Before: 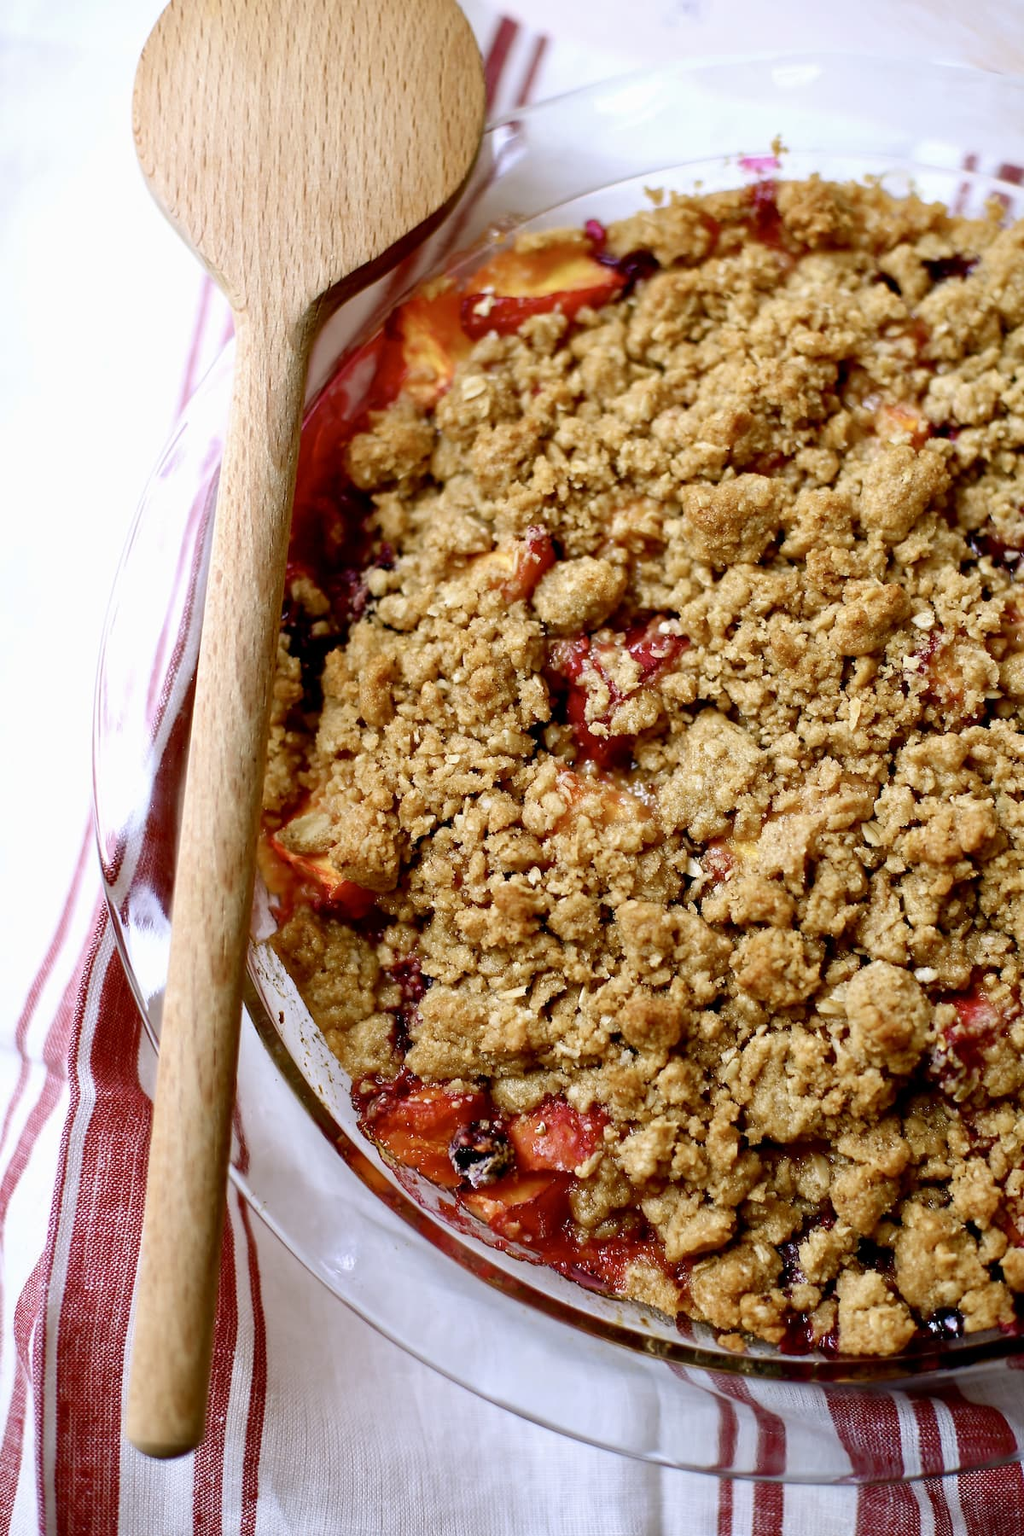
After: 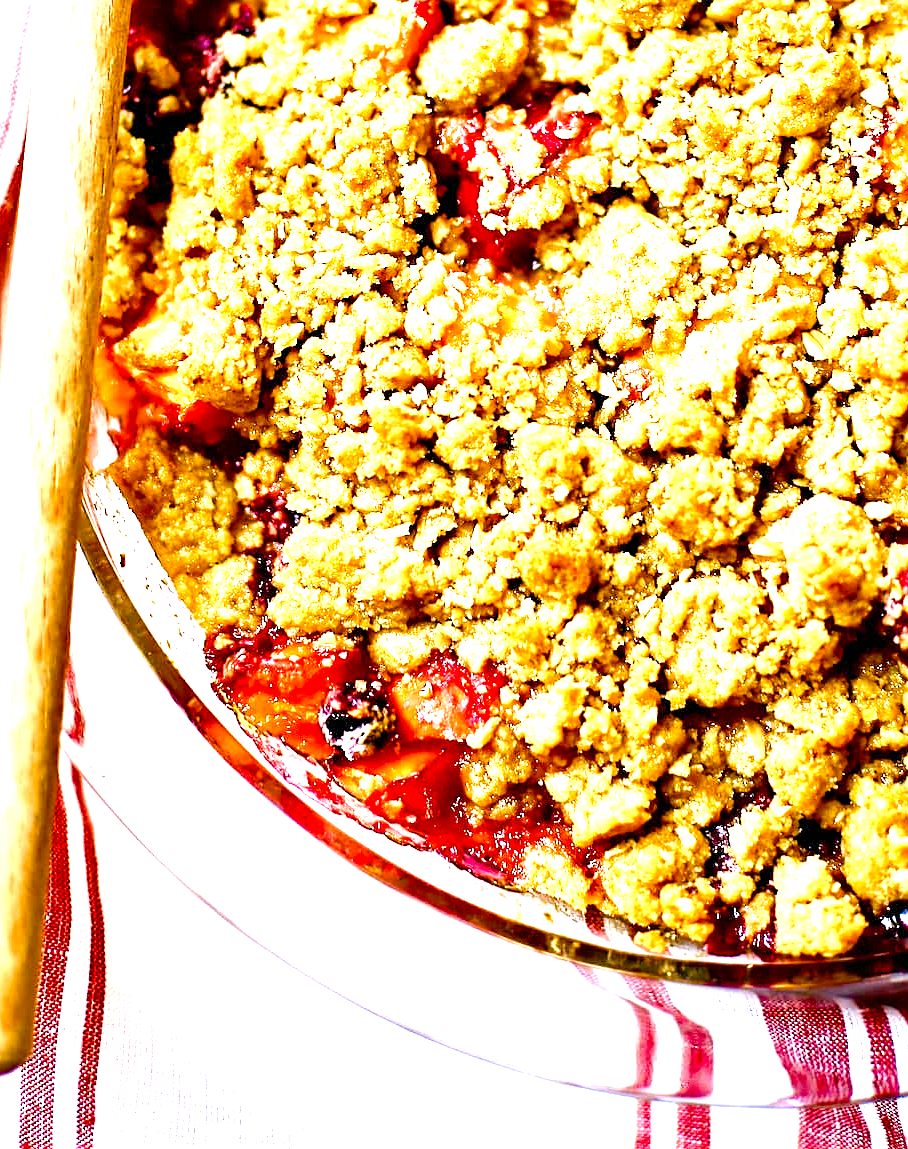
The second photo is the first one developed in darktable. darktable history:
tone equalizer: -8 EV -0.002 EV, -7 EV 0.005 EV, -6 EV -0.009 EV, -5 EV 0.011 EV, -4 EV -0.012 EV, -3 EV 0.007 EV, -2 EV -0.062 EV, -1 EV -0.293 EV, +0 EV -0.582 EV, smoothing diameter 2%, edges refinement/feathering 20, mask exposure compensation -1.57 EV, filter diffusion 5
exposure: exposure 1 EV, compensate highlight preservation false
crop and rotate: left 17.299%, top 35.115%, right 7.015%, bottom 1.024%
rotate and perspective: automatic cropping off
levels: levels [0, 0.352, 0.703]
sharpen: on, module defaults
color balance rgb: perceptual saturation grading › global saturation 35%, perceptual saturation grading › highlights -30%, perceptual saturation grading › shadows 35%, perceptual brilliance grading › global brilliance 3%, perceptual brilliance grading › highlights -3%, perceptual brilliance grading › shadows 3%
